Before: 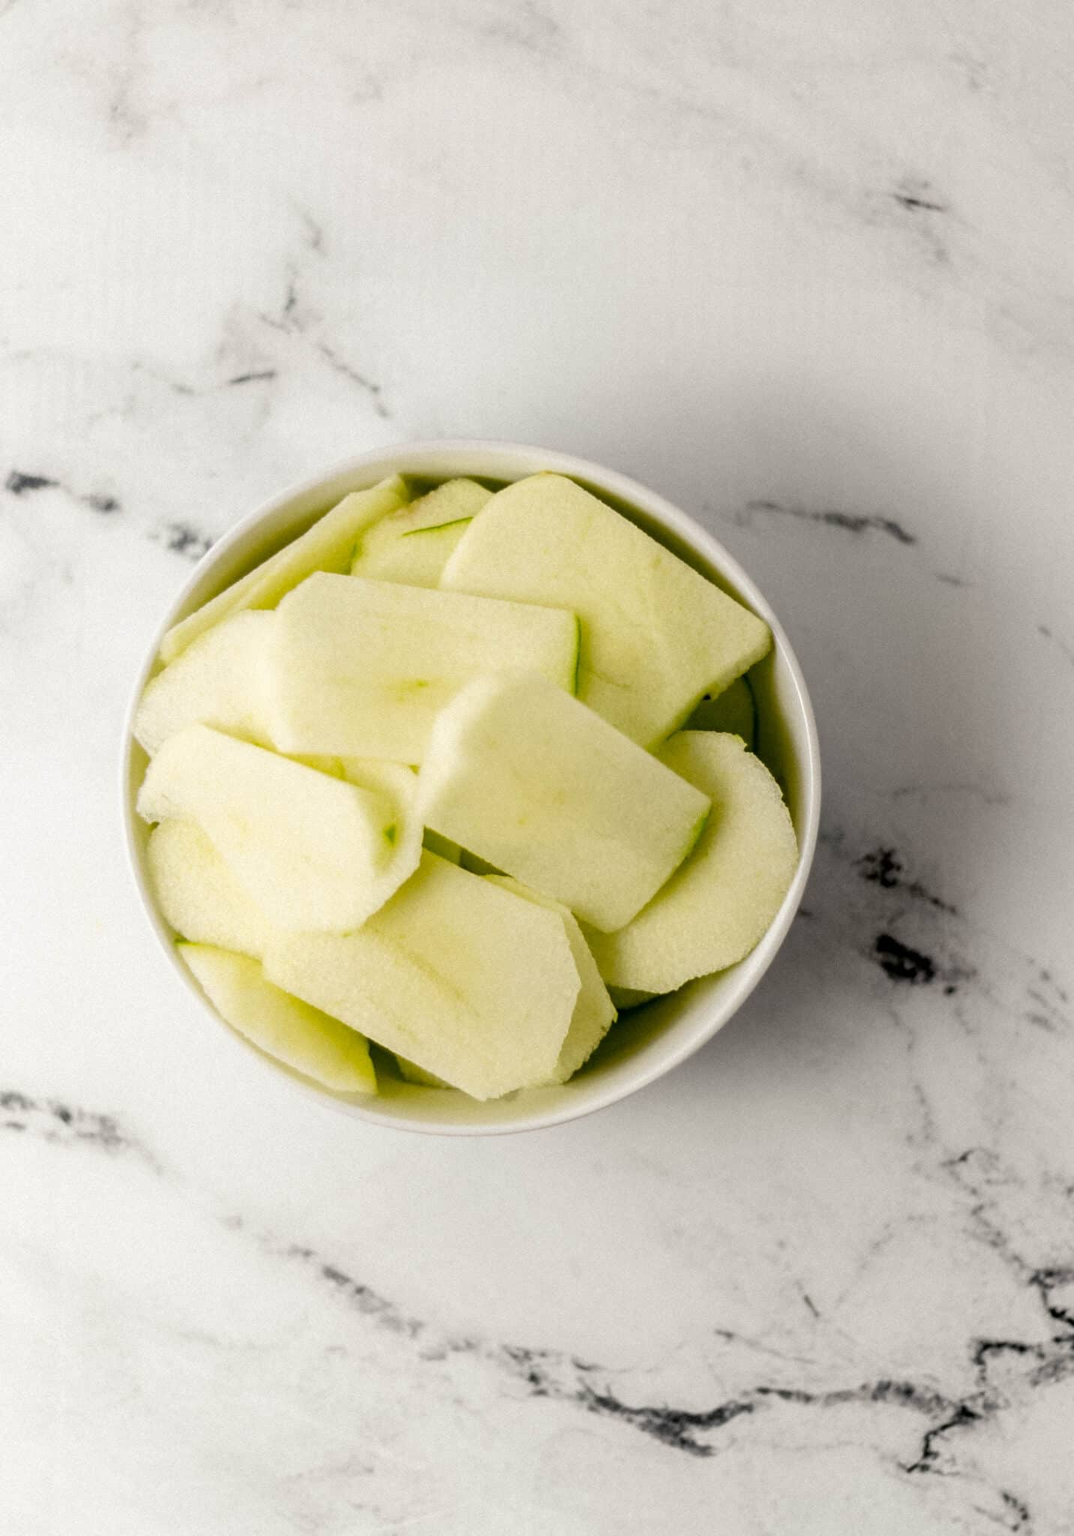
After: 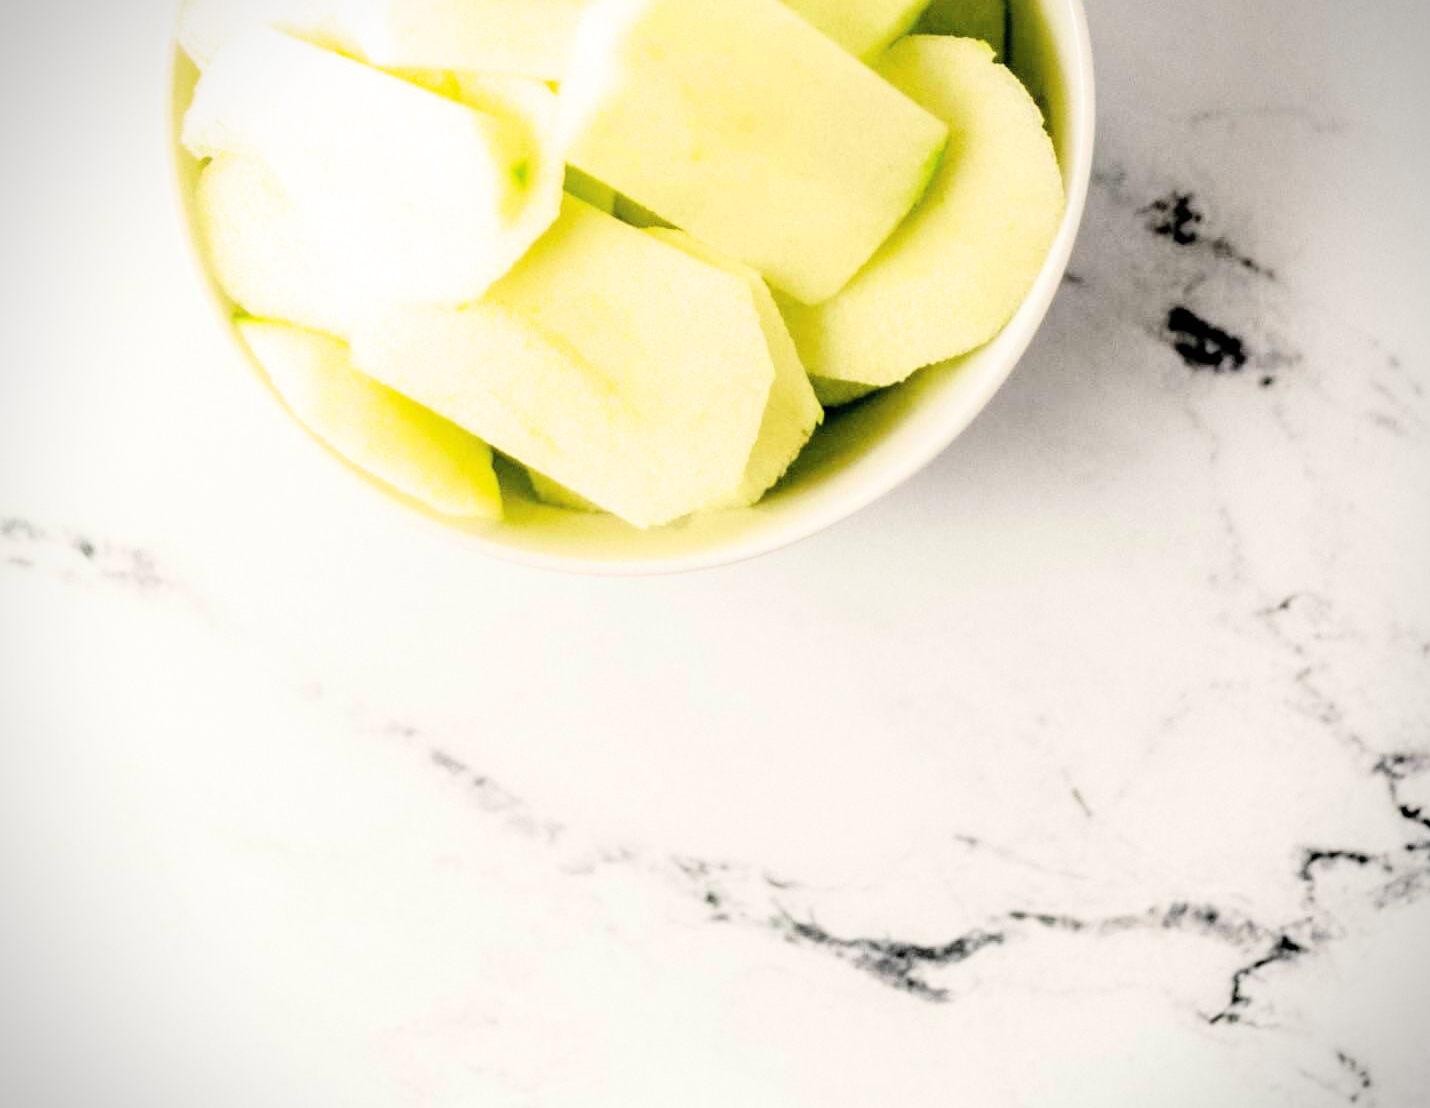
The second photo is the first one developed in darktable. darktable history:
crop and rotate: top 45.876%, right 0.113%
tone equalizer: on, module defaults
vignetting: fall-off radius 60.93%, dithering 8-bit output, unbound false
filmic rgb: black relative exposure -7.65 EV, white relative exposure 4.56 EV, hardness 3.61, color science v6 (2022), iterations of high-quality reconstruction 10
contrast brightness saturation: contrast 0.048, brightness 0.065, saturation 0.015
exposure: black level correction 0.001, exposure 1.735 EV, compensate exposure bias true, compensate highlight preservation false
